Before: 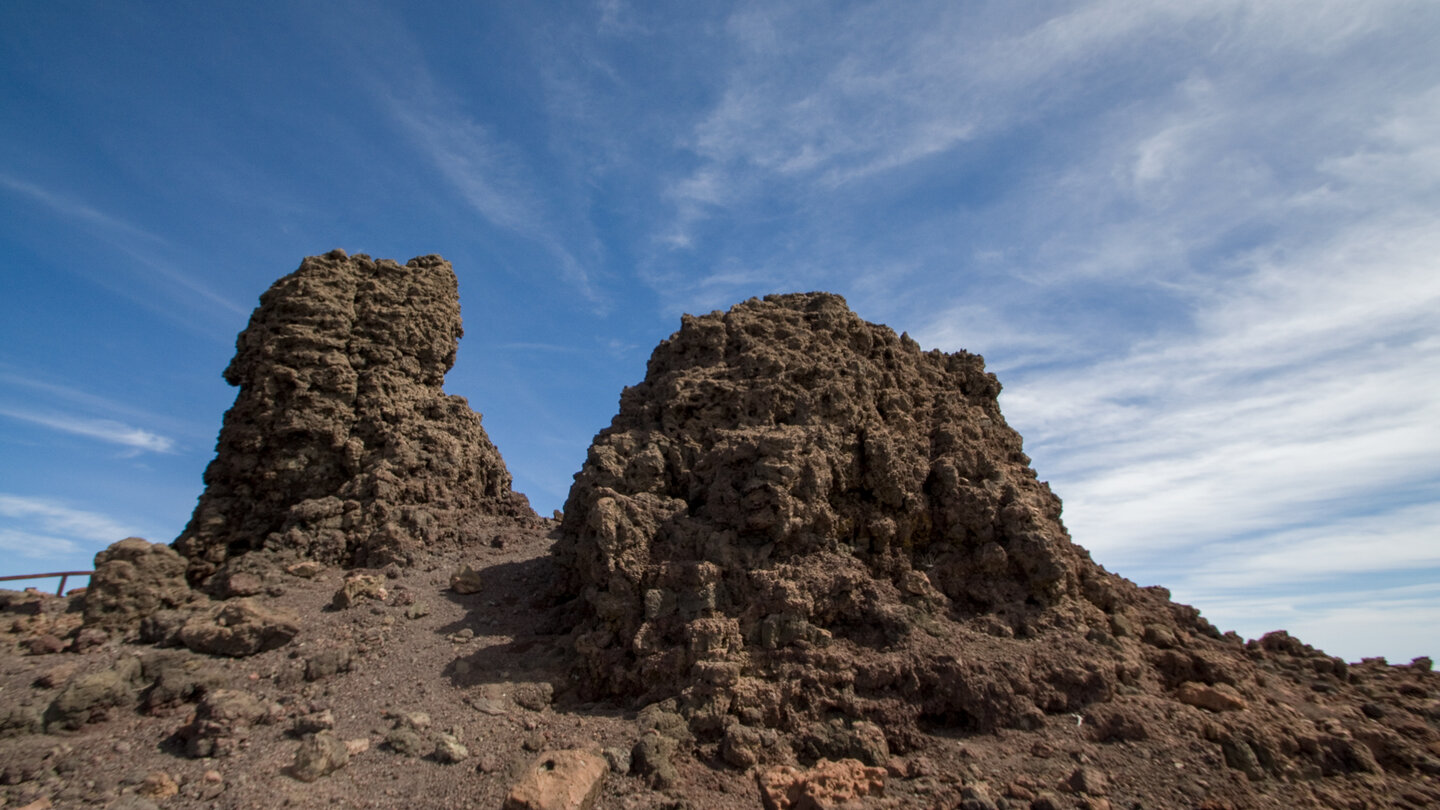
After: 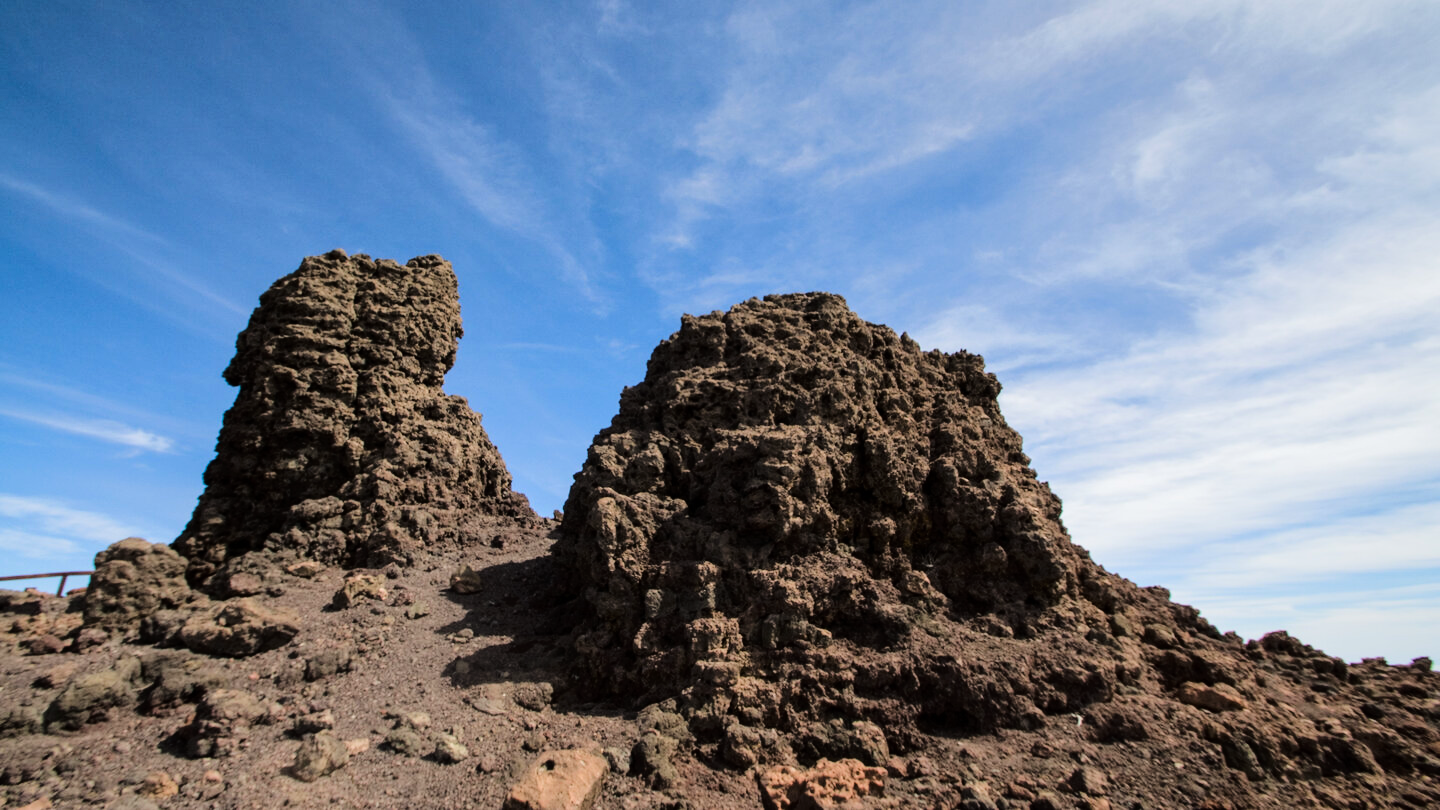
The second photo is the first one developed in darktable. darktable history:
tone curve: curves: ch0 [(0, 0) (0.003, 0.001) (0.011, 0.006) (0.025, 0.012) (0.044, 0.018) (0.069, 0.025) (0.1, 0.045) (0.136, 0.074) (0.177, 0.124) (0.224, 0.196) (0.277, 0.289) (0.335, 0.396) (0.399, 0.495) (0.468, 0.585) (0.543, 0.663) (0.623, 0.728) (0.709, 0.808) (0.801, 0.87) (0.898, 0.932) (1, 1)], color space Lab, linked channels, preserve colors none
